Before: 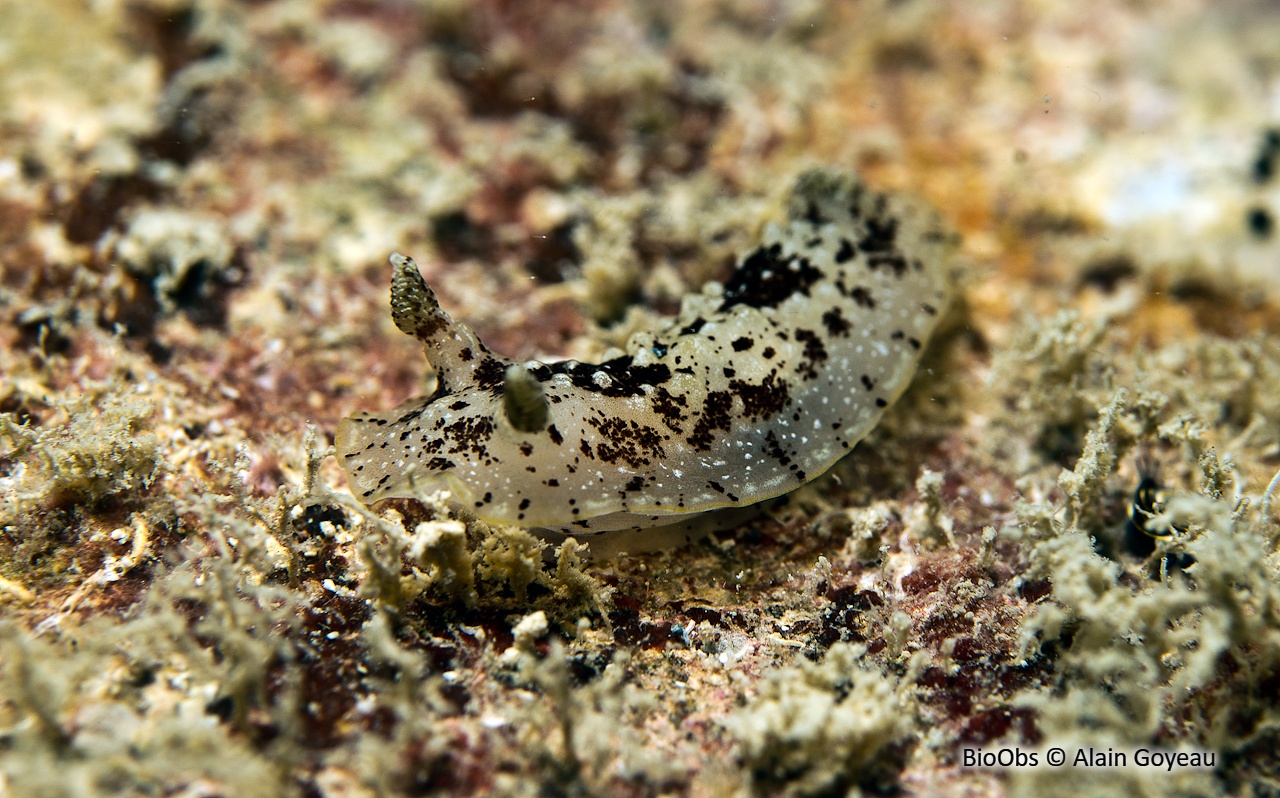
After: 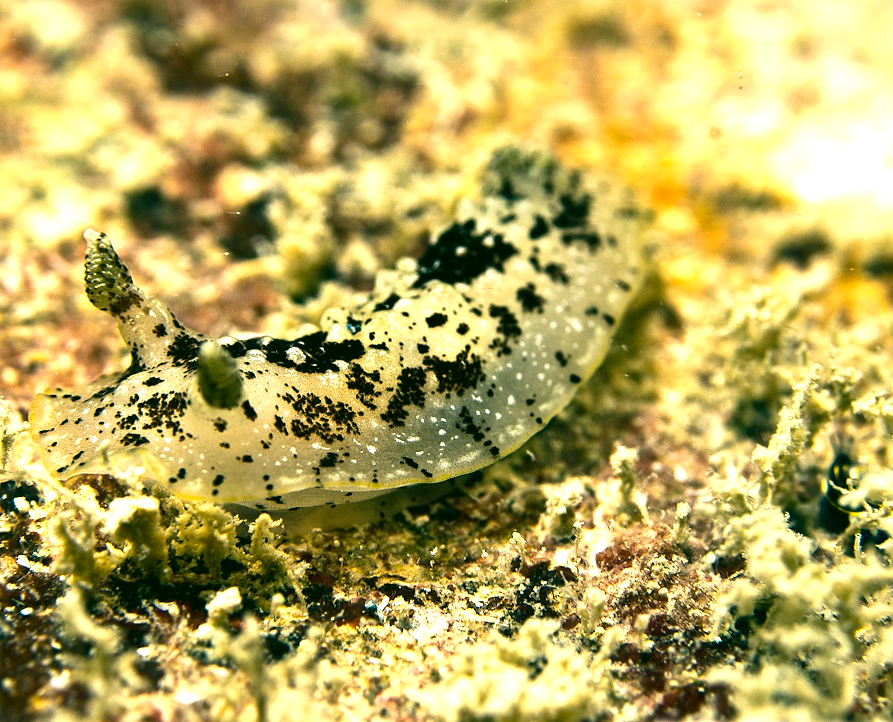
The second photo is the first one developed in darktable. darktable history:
crop and rotate: left 23.943%, top 3.116%, right 6.285%, bottom 6.287%
exposure: black level correction 0, exposure 1.105 EV, compensate highlight preservation false
color correction: highlights a* 4.82, highlights b* 23.66, shadows a* -16.25, shadows b* 4.03
